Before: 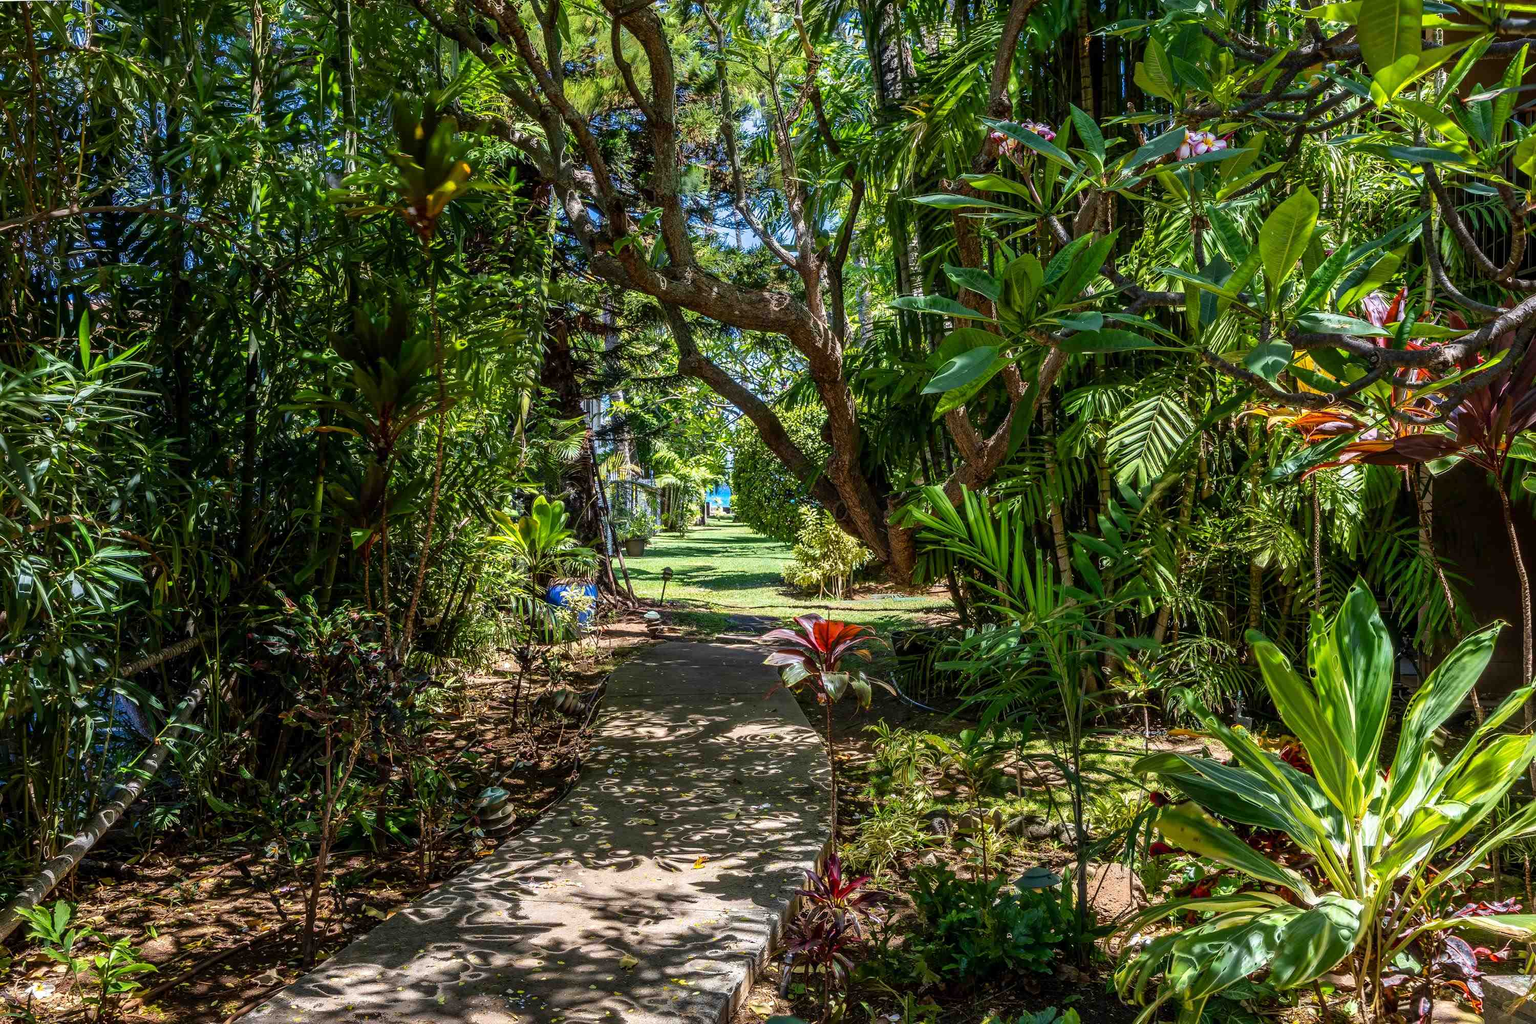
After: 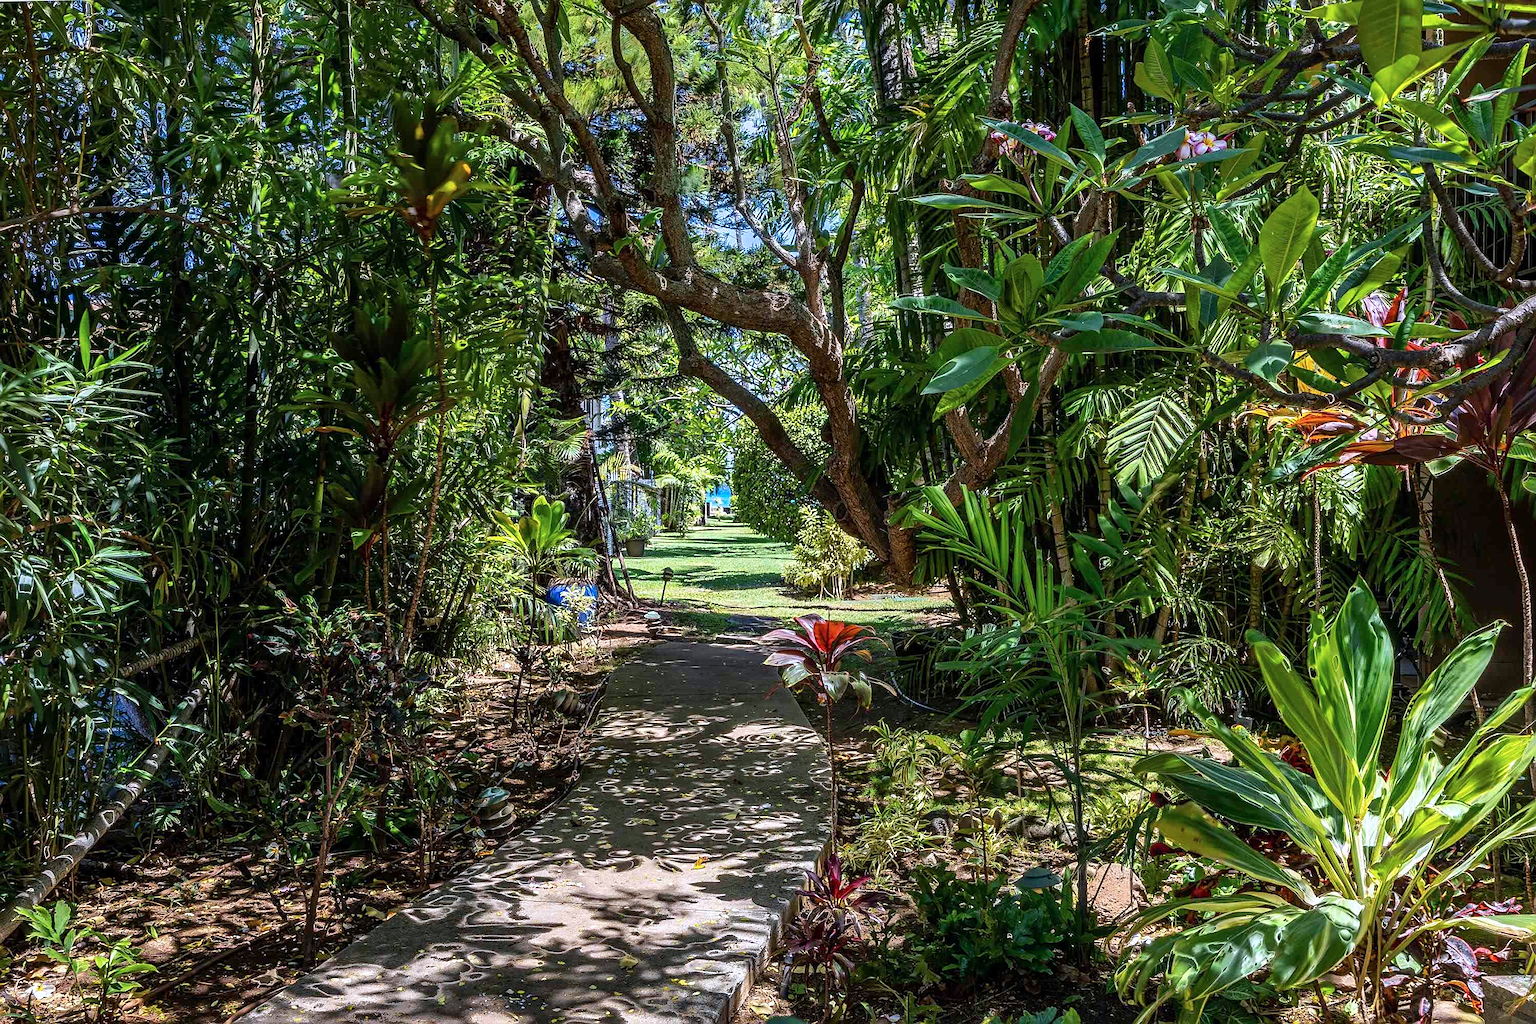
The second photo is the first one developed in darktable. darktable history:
sharpen: on, module defaults
color calibration: gray › normalize channels true, illuminant as shot in camera, x 0.358, y 0.373, temperature 4628.91 K, gamut compression 0.021
base curve: preserve colors none
shadows and highlights: radius 337.16, shadows 29.01, soften with gaussian
